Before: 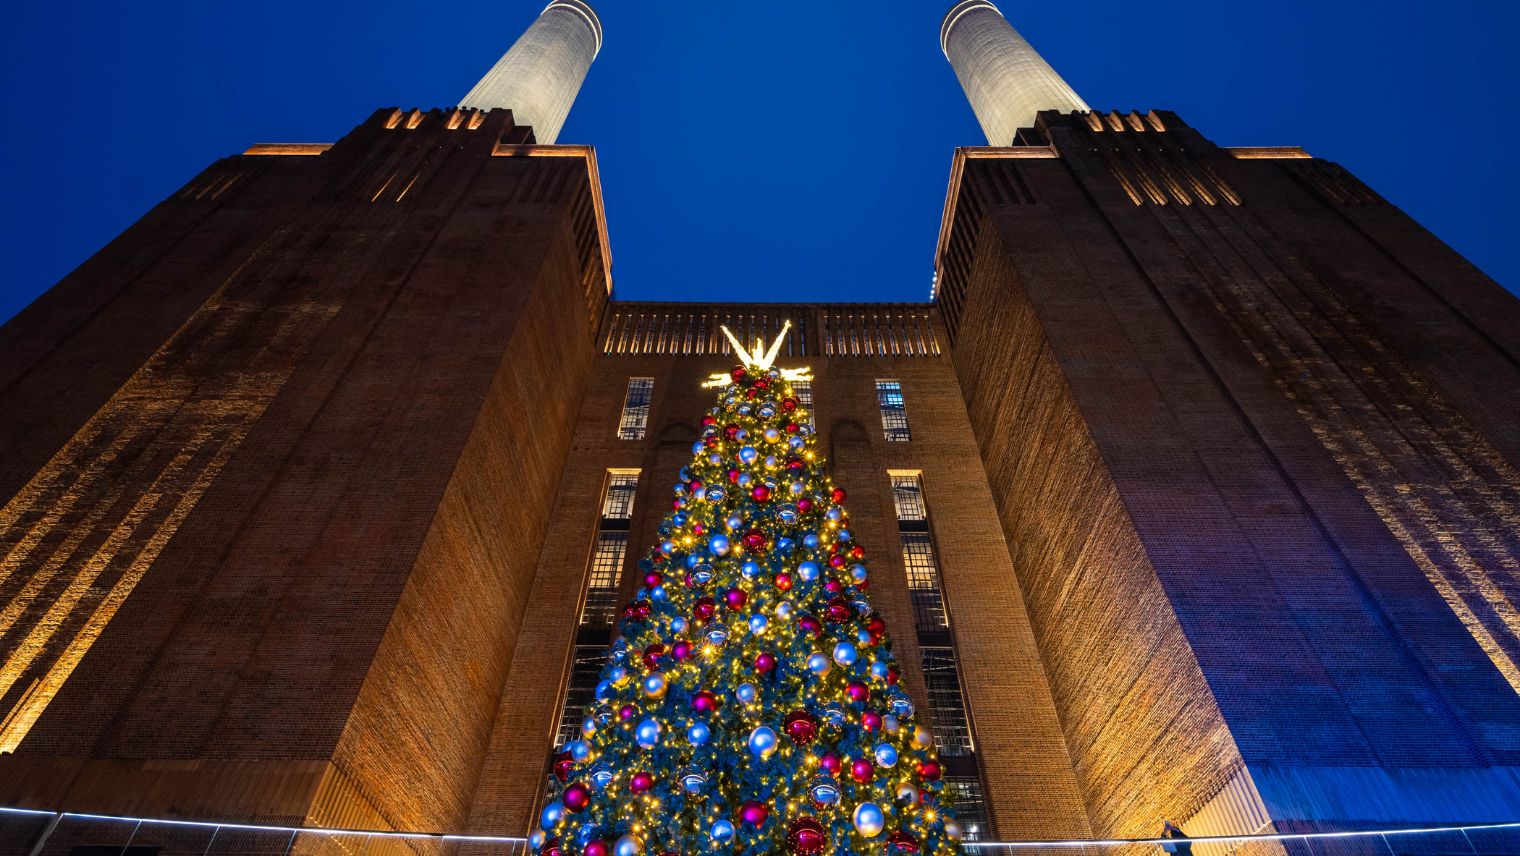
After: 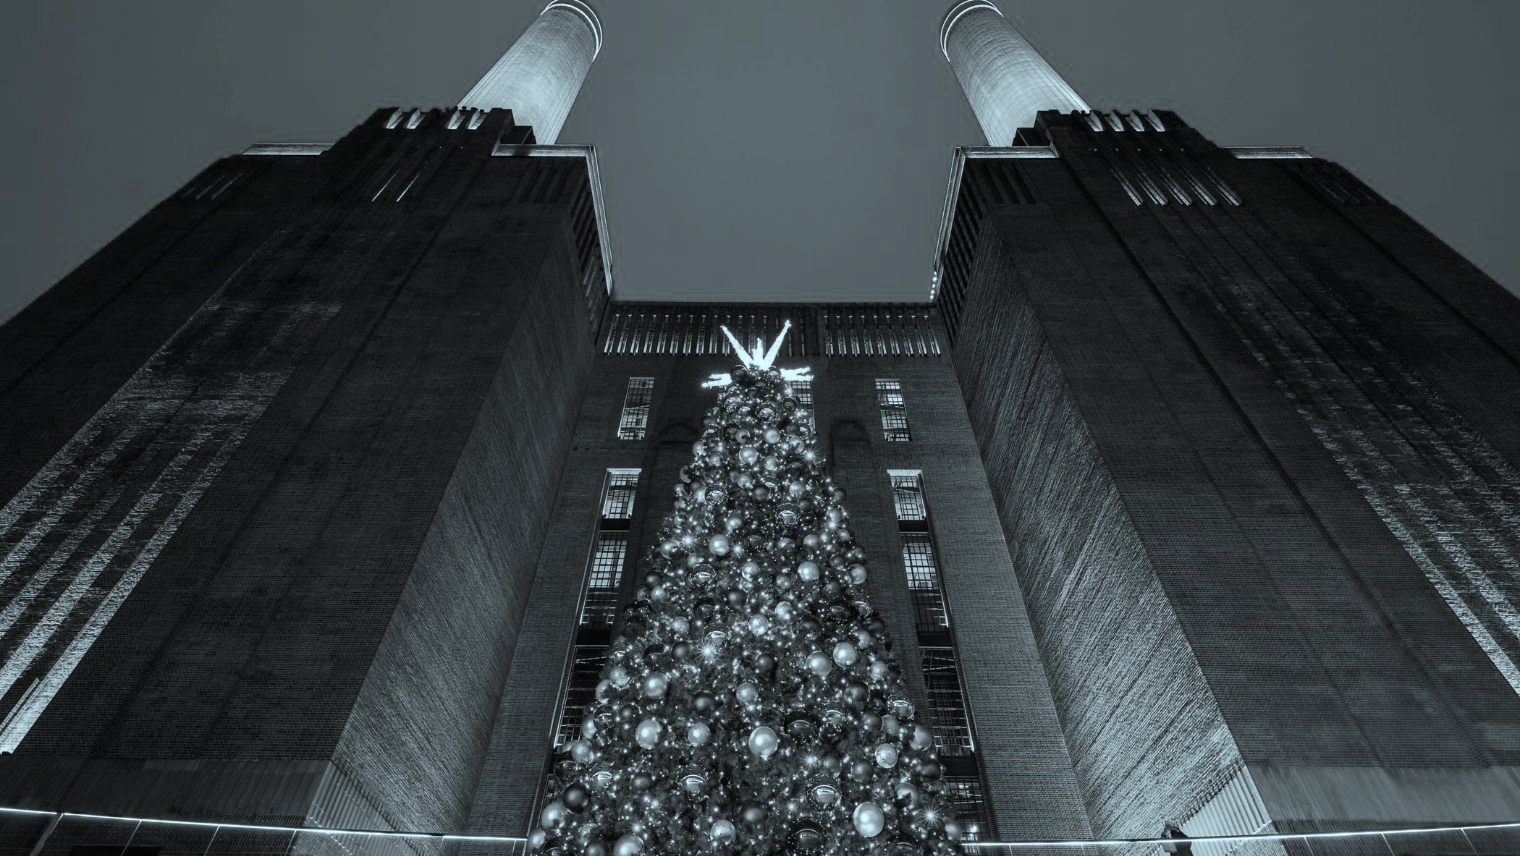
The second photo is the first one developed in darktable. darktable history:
color correction: highlights a* -10.04, highlights b* -10.37
color calibration: output gray [0.267, 0.423, 0.267, 0], illuminant same as pipeline (D50), adaptation none (bypass)
